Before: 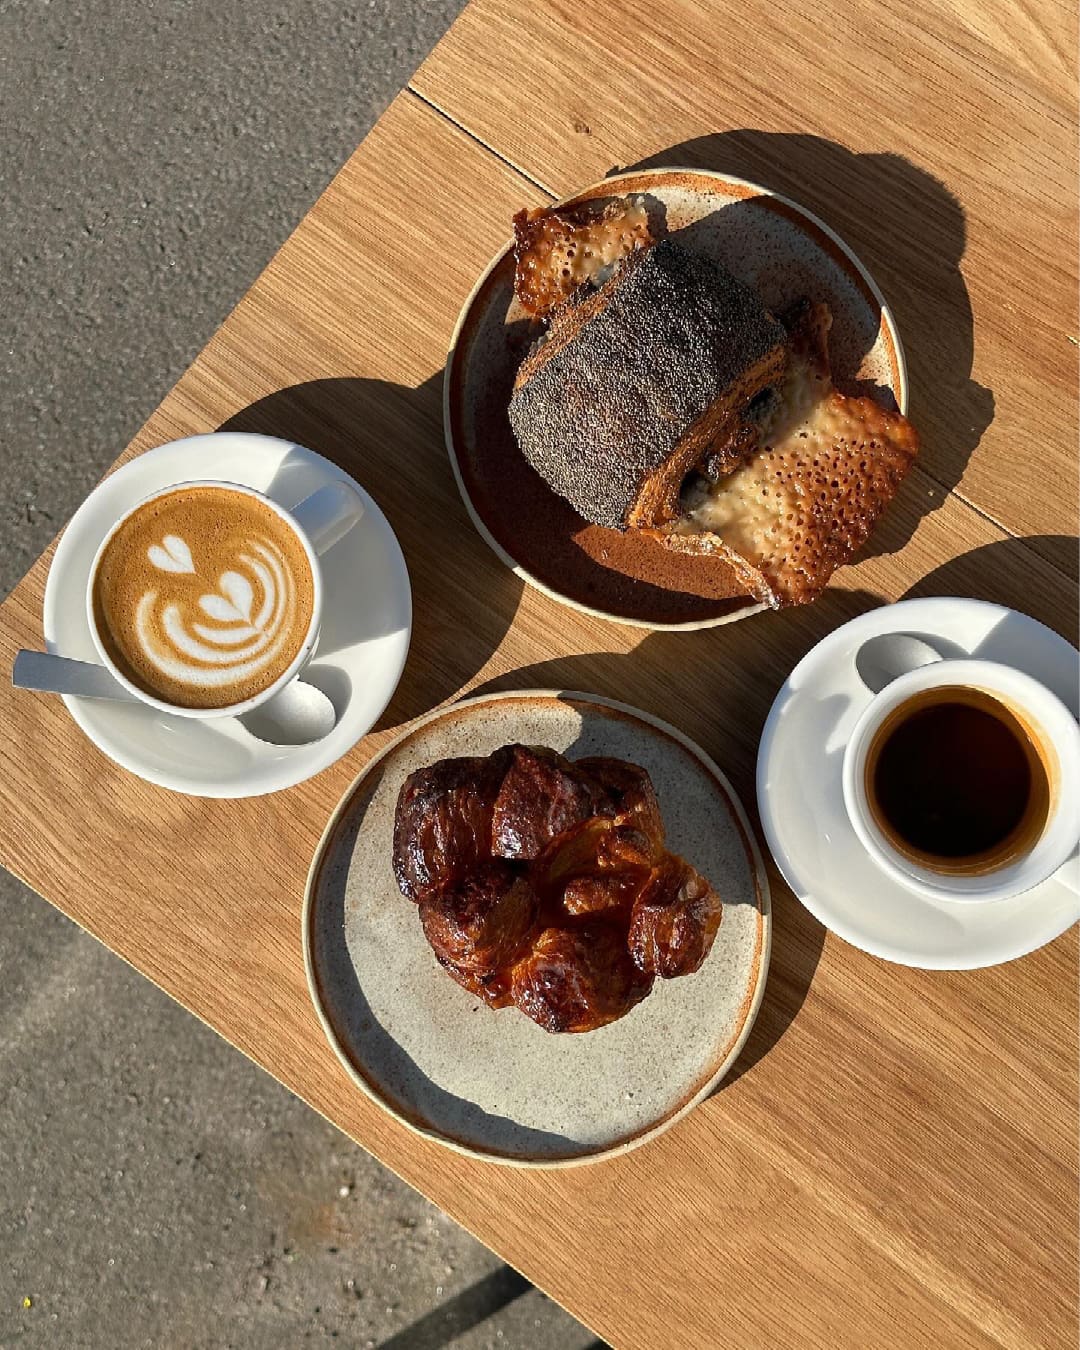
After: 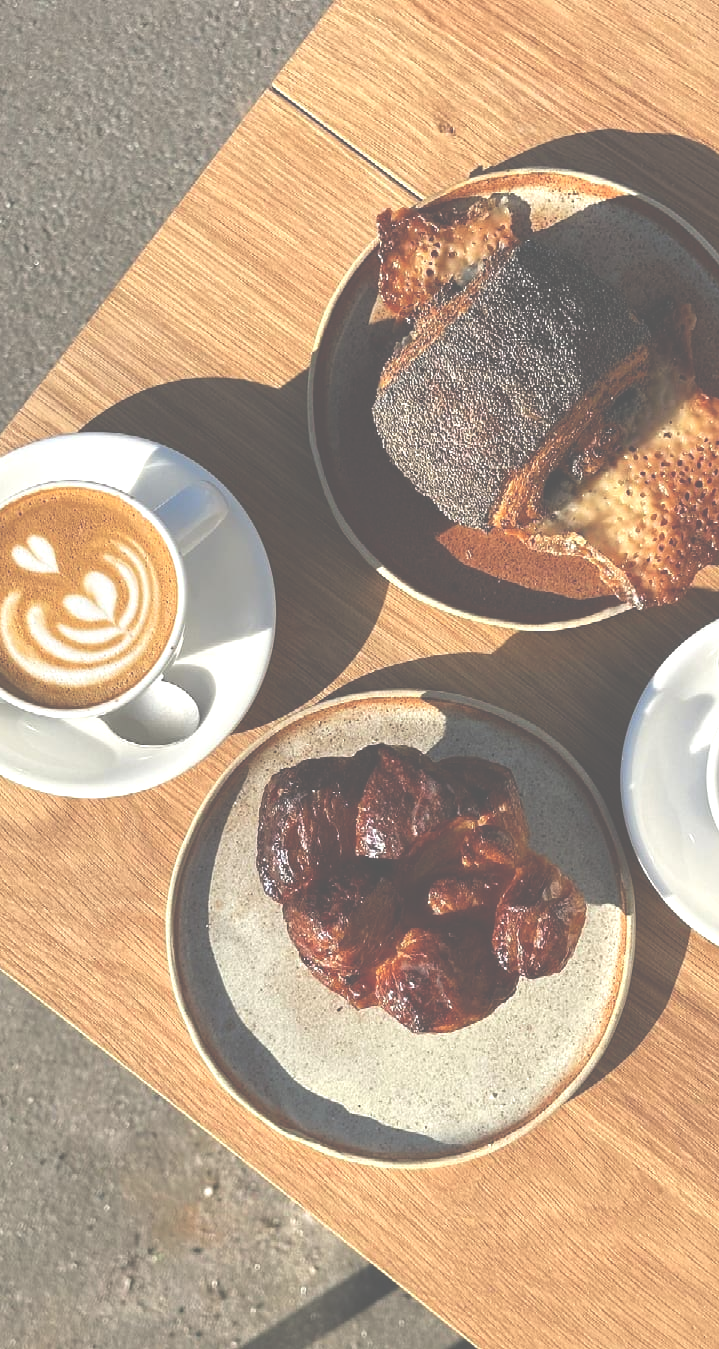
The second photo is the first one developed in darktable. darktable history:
exposure: black level correction -0.071, exposure 0.5 EV, compensate highlight preservation false
crop and rotate: left 12.648%, right 20.685%
